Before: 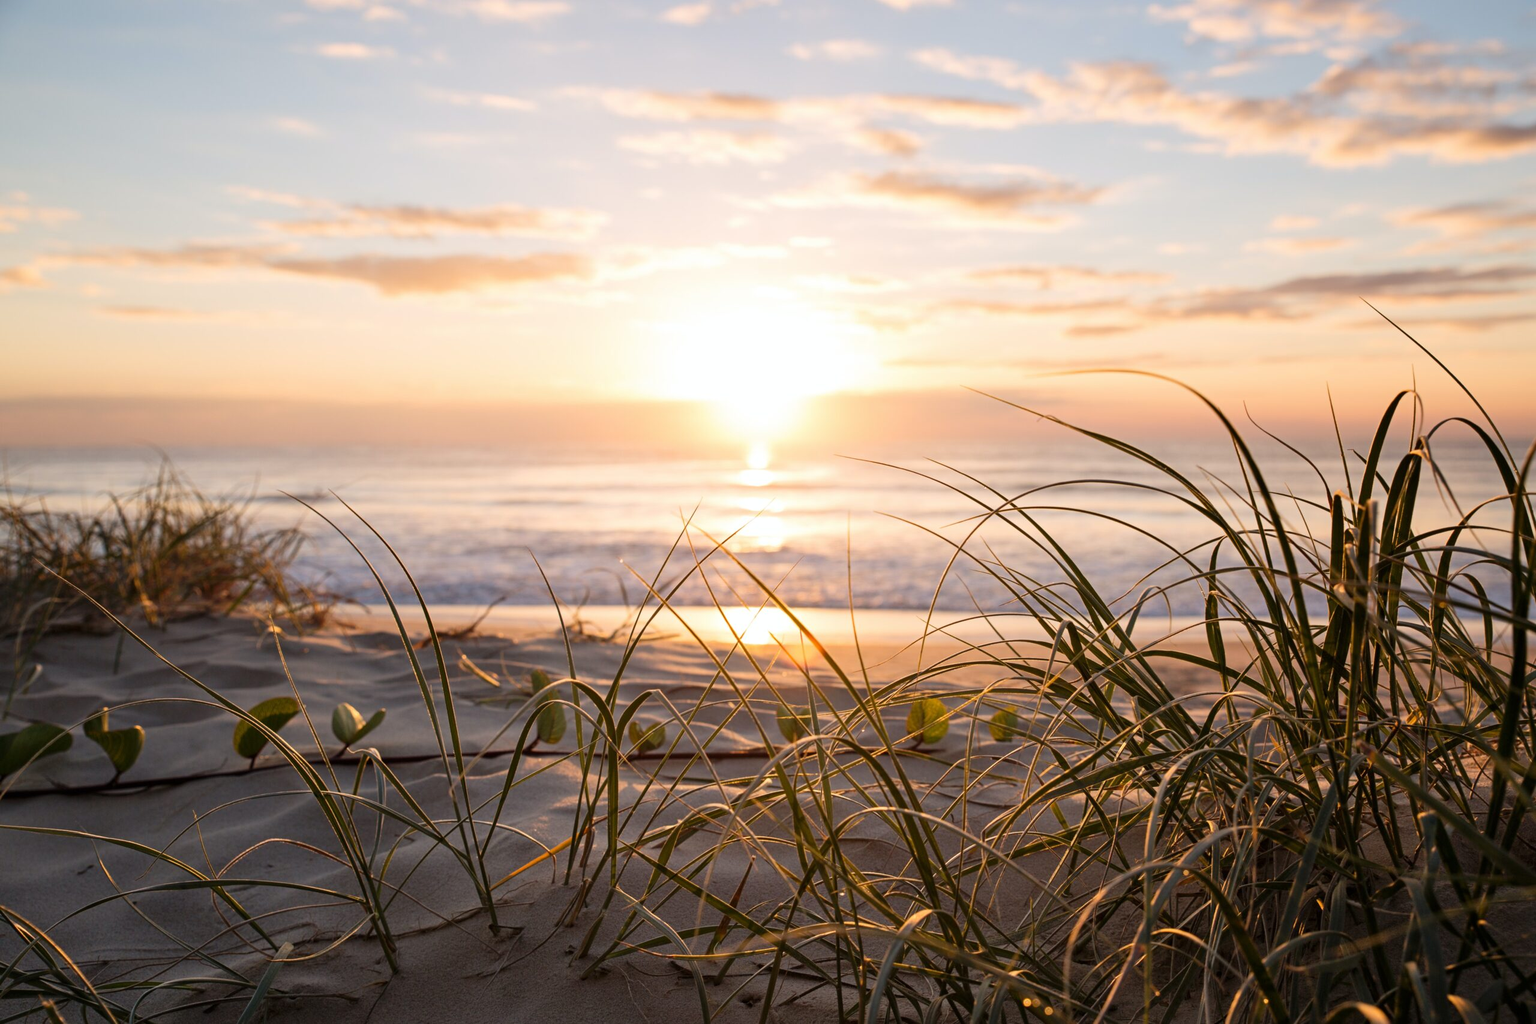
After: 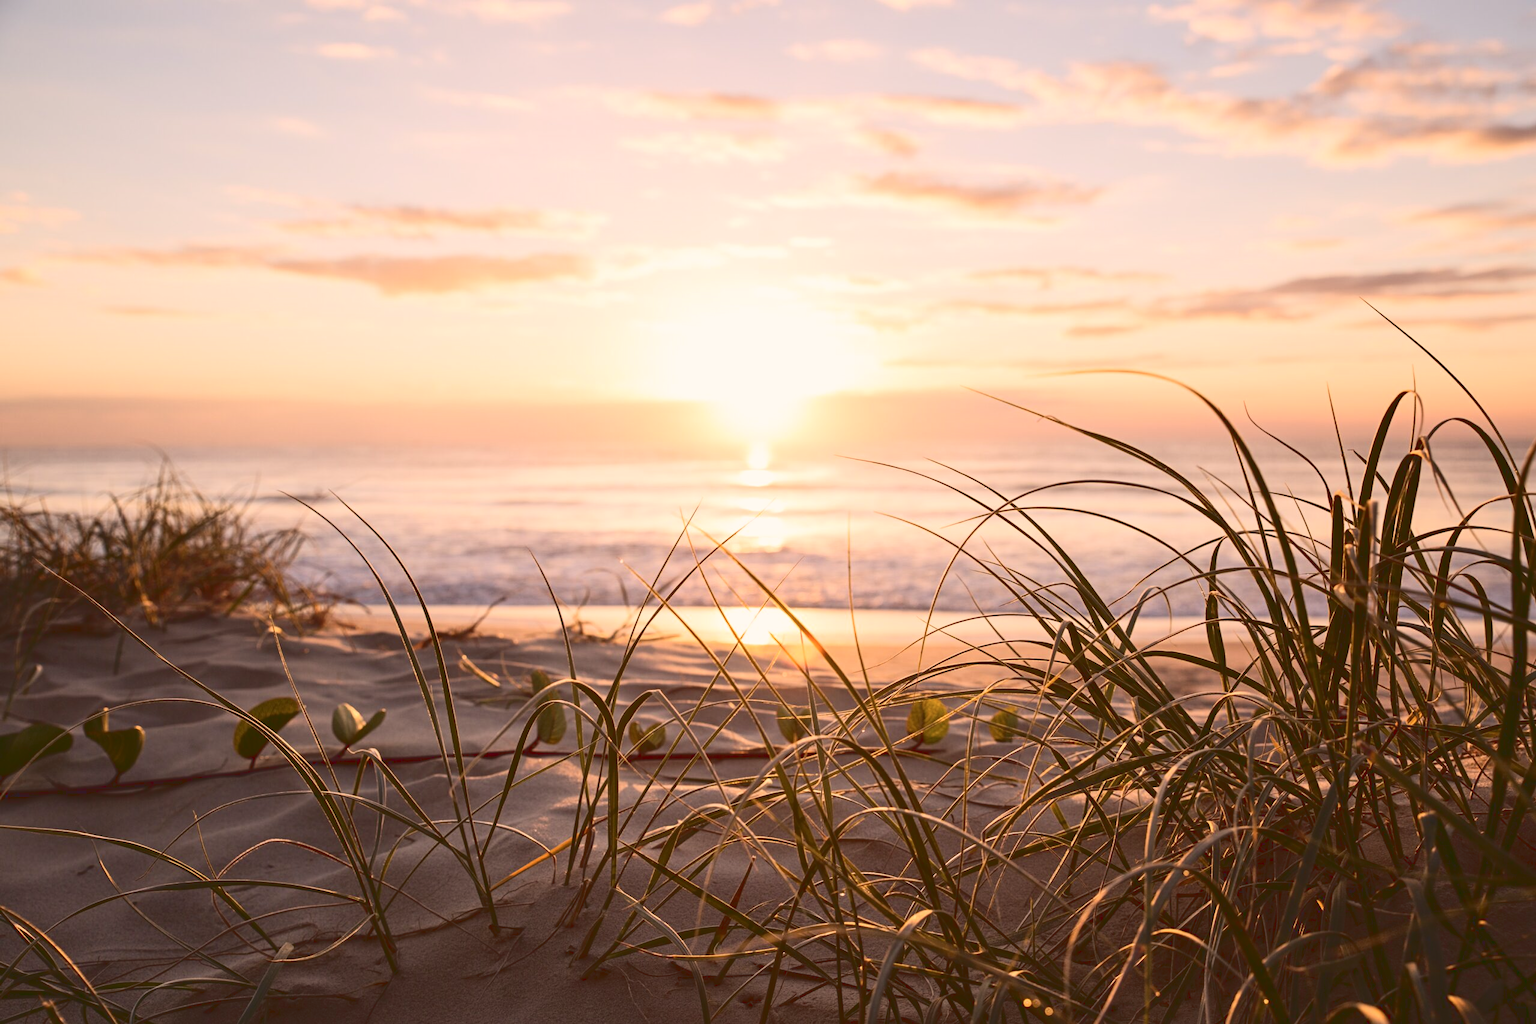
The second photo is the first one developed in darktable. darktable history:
tone curve: curves: ch0 [(0, 0.129) (0.187, 0.207) (0.729, 0.789) (1, 1)], color space Lab, linked channels, preserve colors none
color correction: highlights a* 10.21, highlights b* 9.79, shadows a* 8.61, shadows b* 7.88, saturation 0.8
